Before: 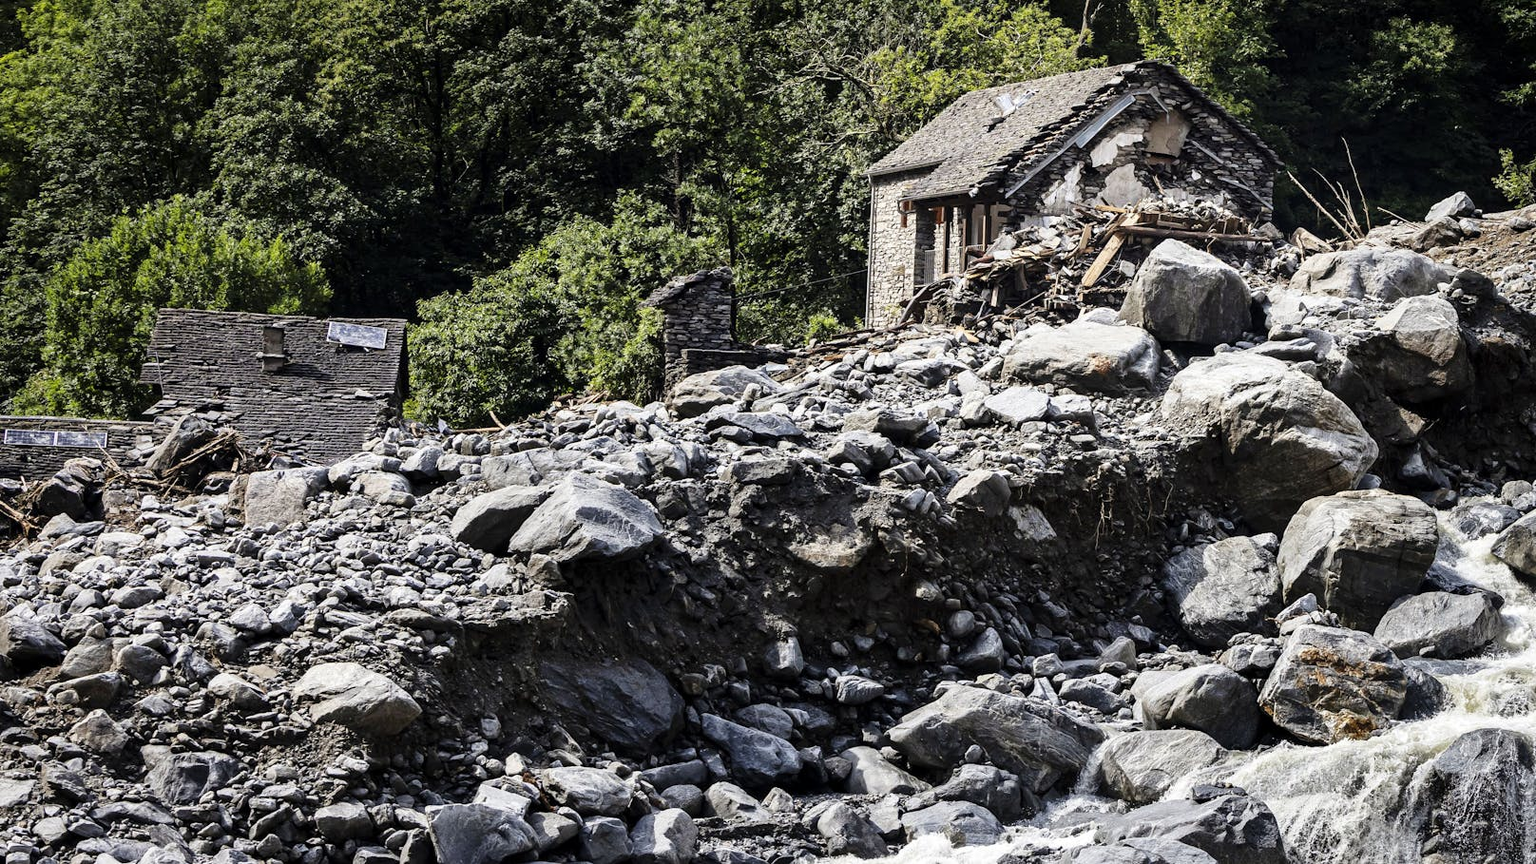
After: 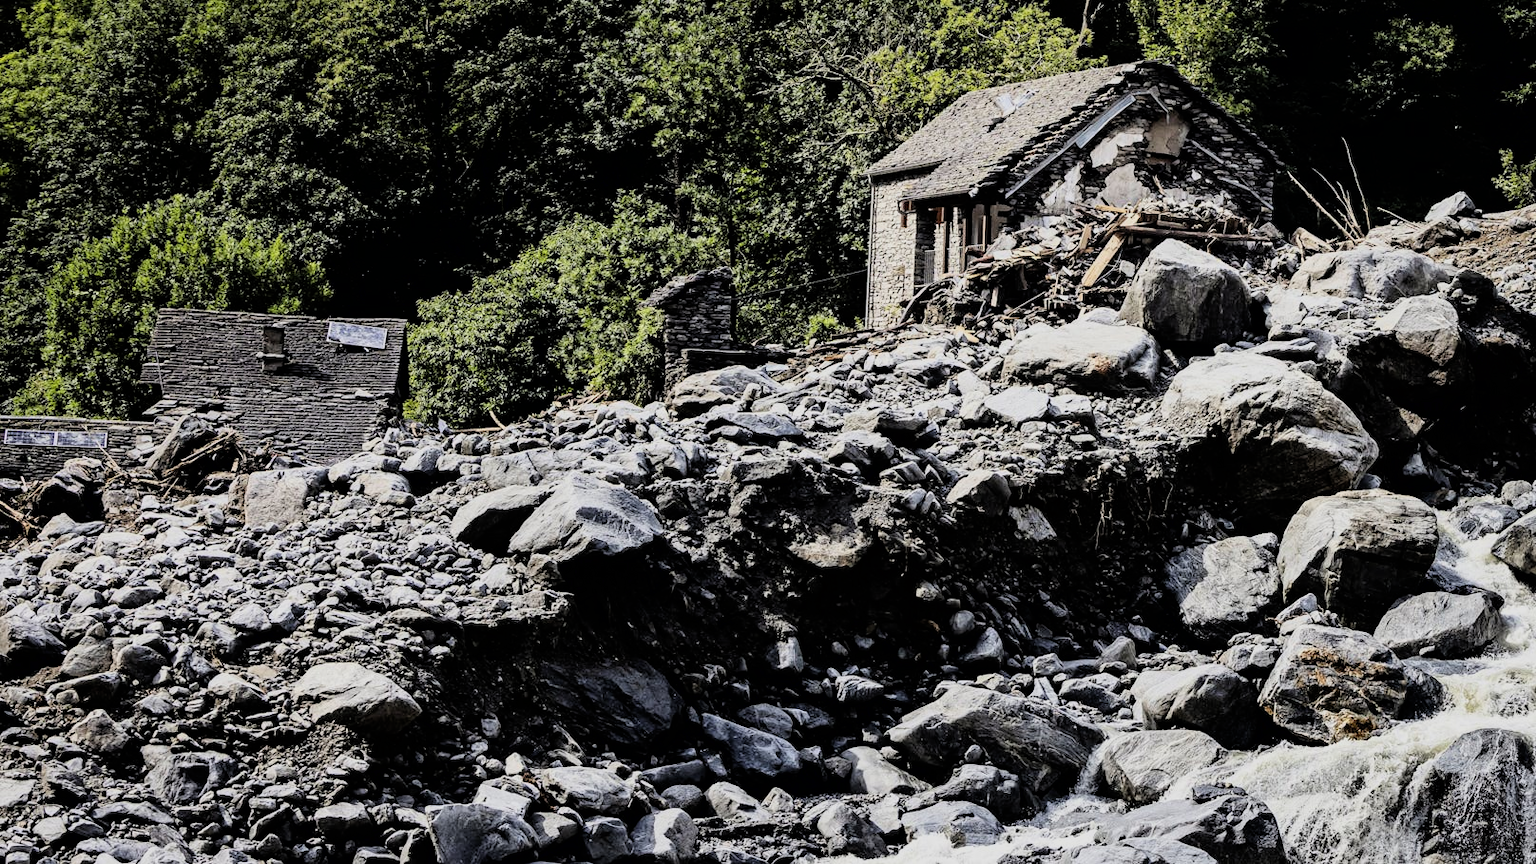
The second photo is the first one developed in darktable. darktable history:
filmic rgb: black relative exposure -7.5 EV, white relative exposure 5 EV, threshold 2.98 EV, hardness 3.34, contrast 1.3, color science v6 (2022), enable highlight reconstruction true
